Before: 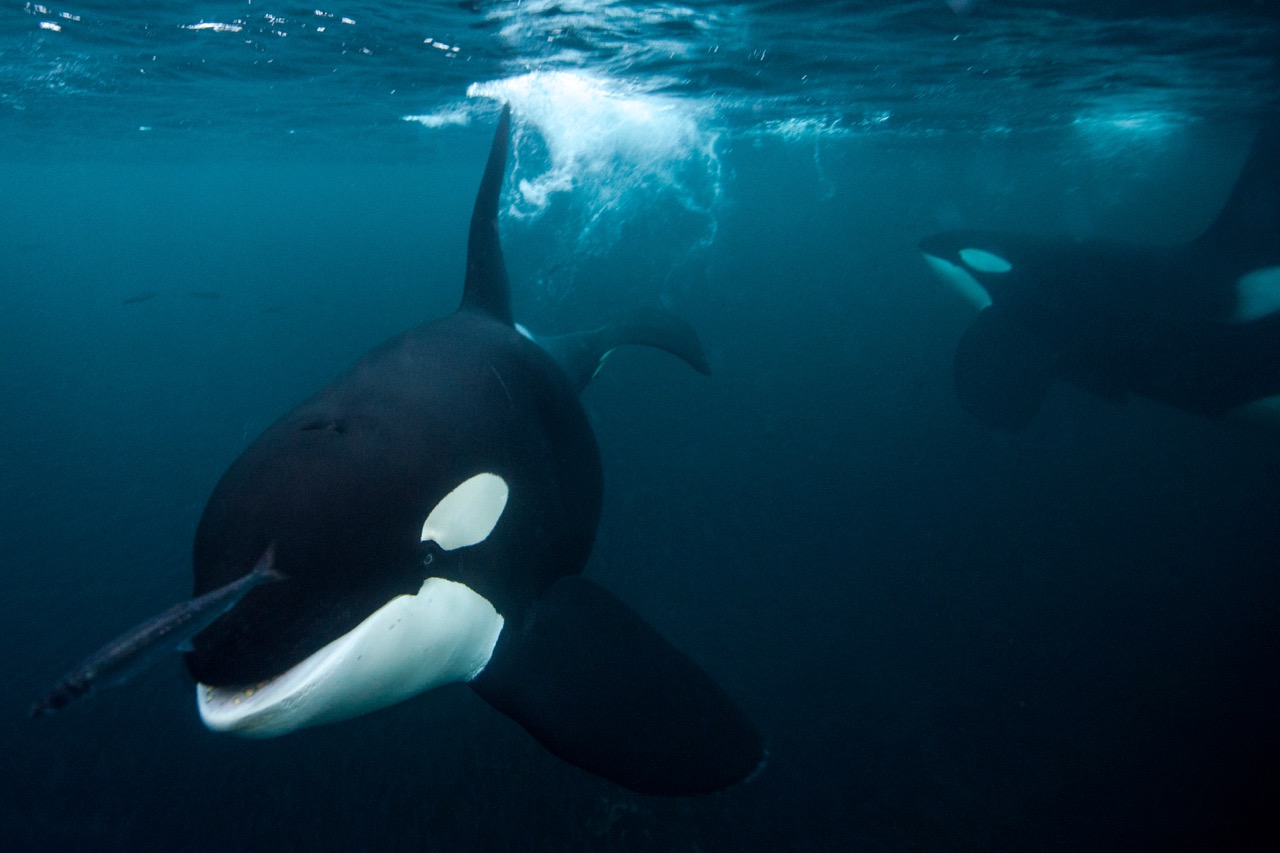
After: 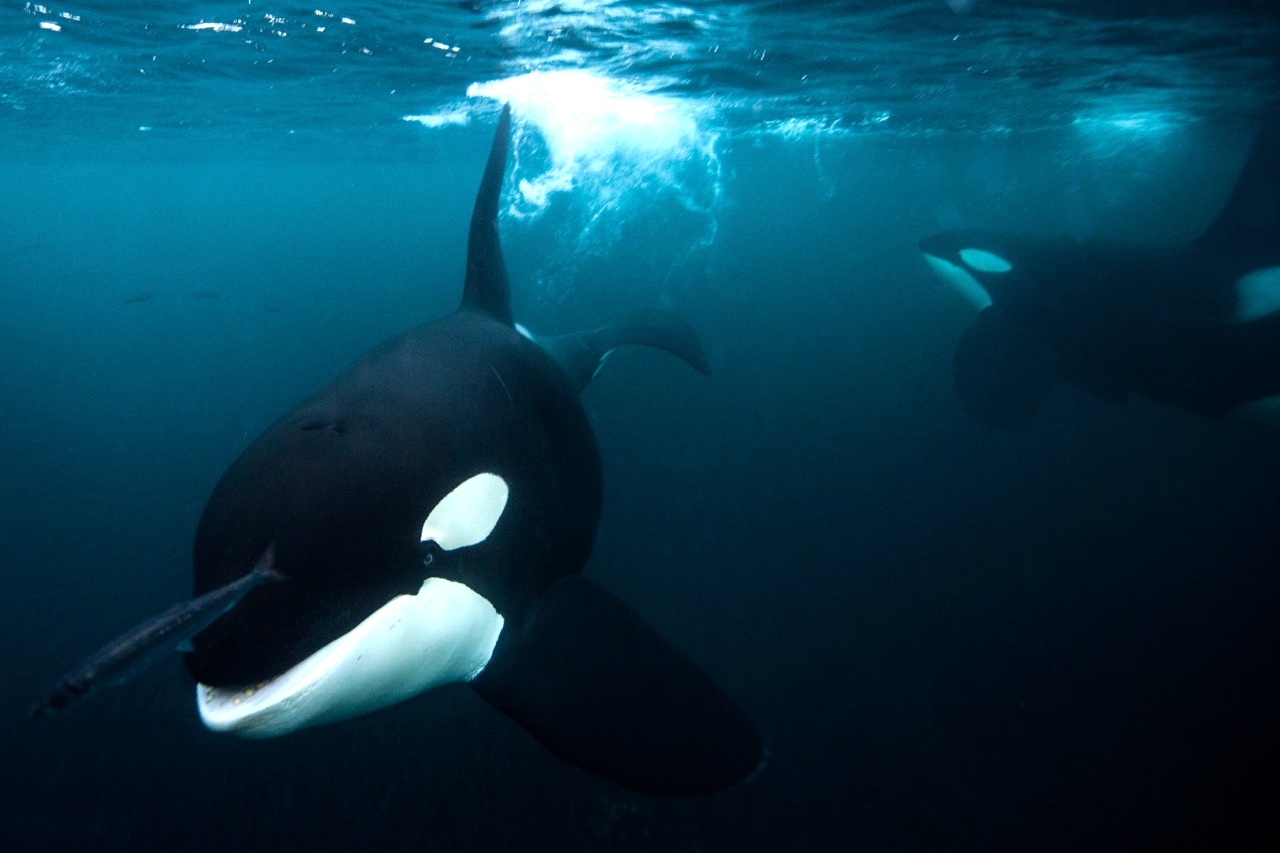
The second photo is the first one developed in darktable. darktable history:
tone equalizer: -8 EV -0.722 EV, -7 EV -0.7 EV, -6 EV -0.562 EV, -5 EV -0.361 EV, -3 EV 0.365 EV, -2 EV 0.6 EV, -1 EV 0.684 EV, +0 EV 0.759 EV, luminance estimator HSV value / RGB max
